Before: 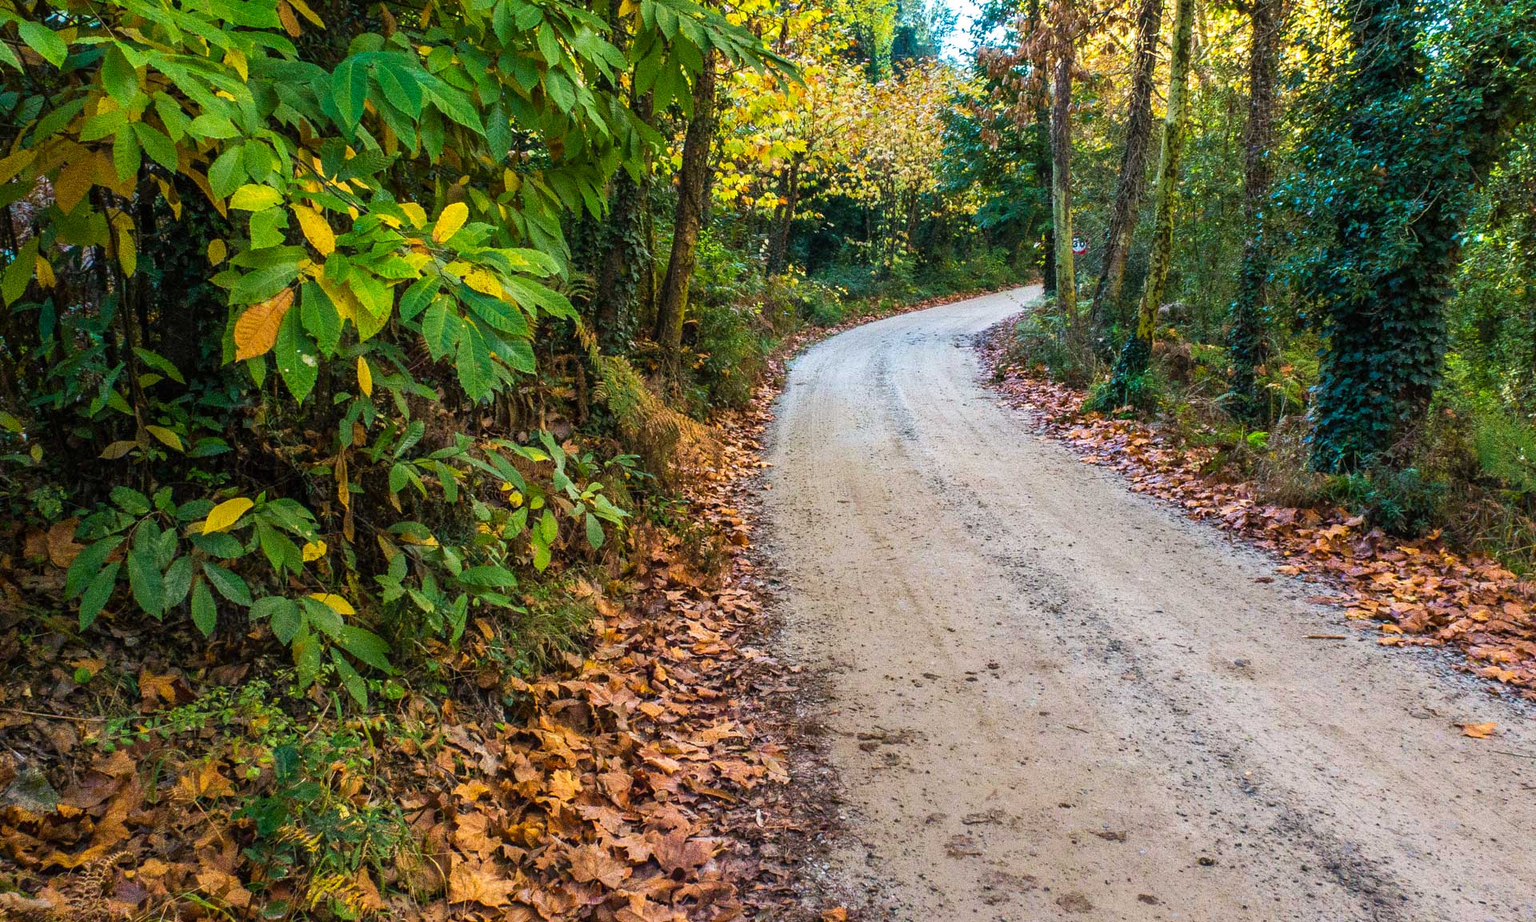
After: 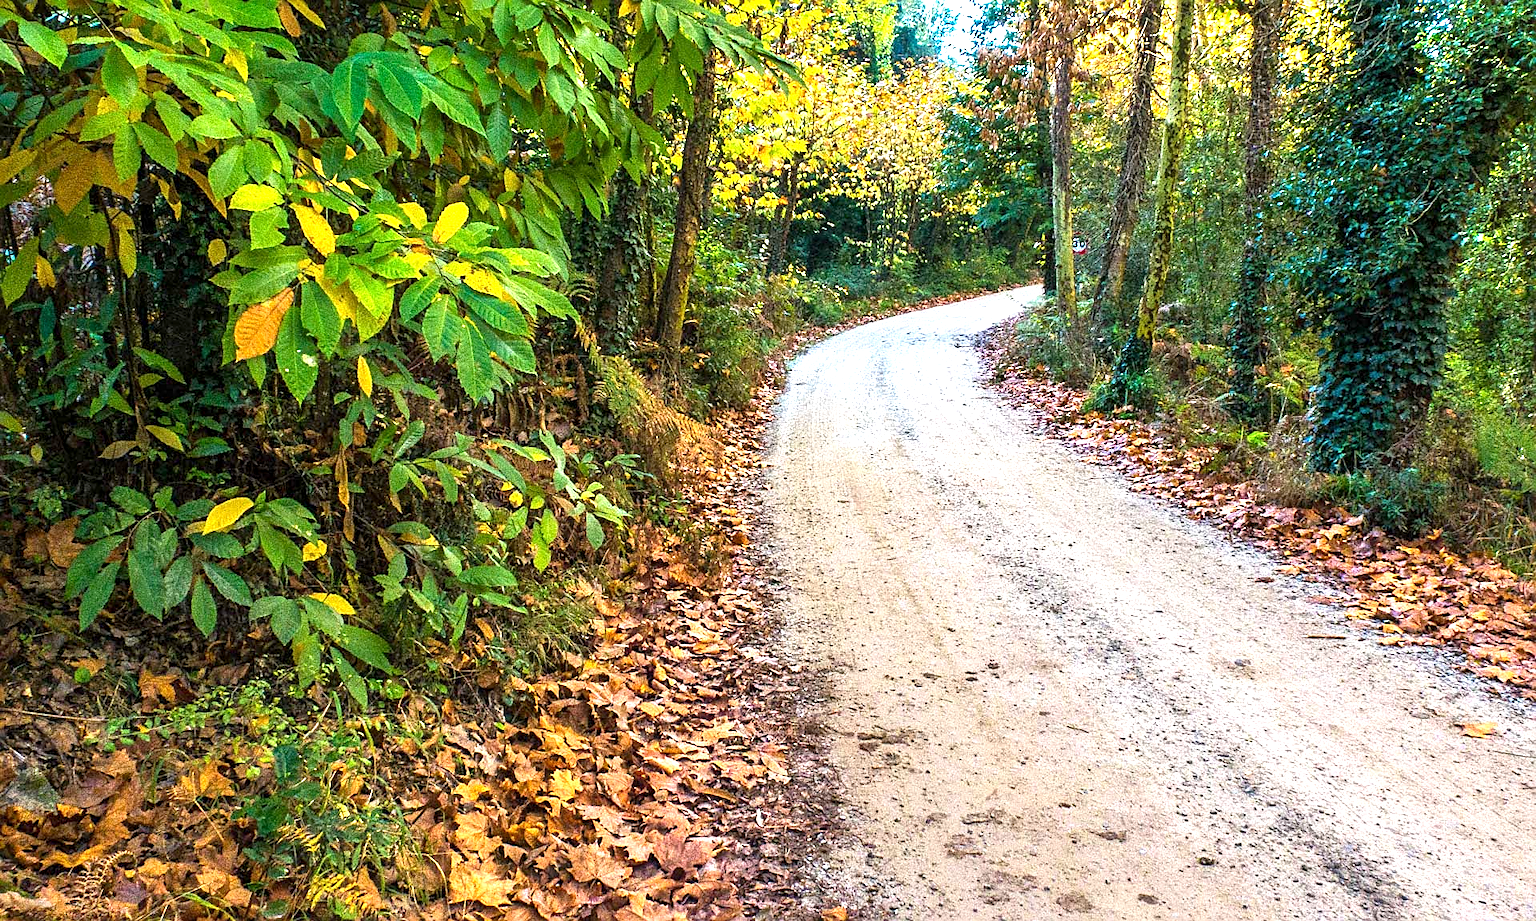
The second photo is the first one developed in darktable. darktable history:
sharpen: on, module defaults
exposure: black level correction 0.001, exposure 0.955 EV, compensate exposure bias true, compensate highlight preservation false
